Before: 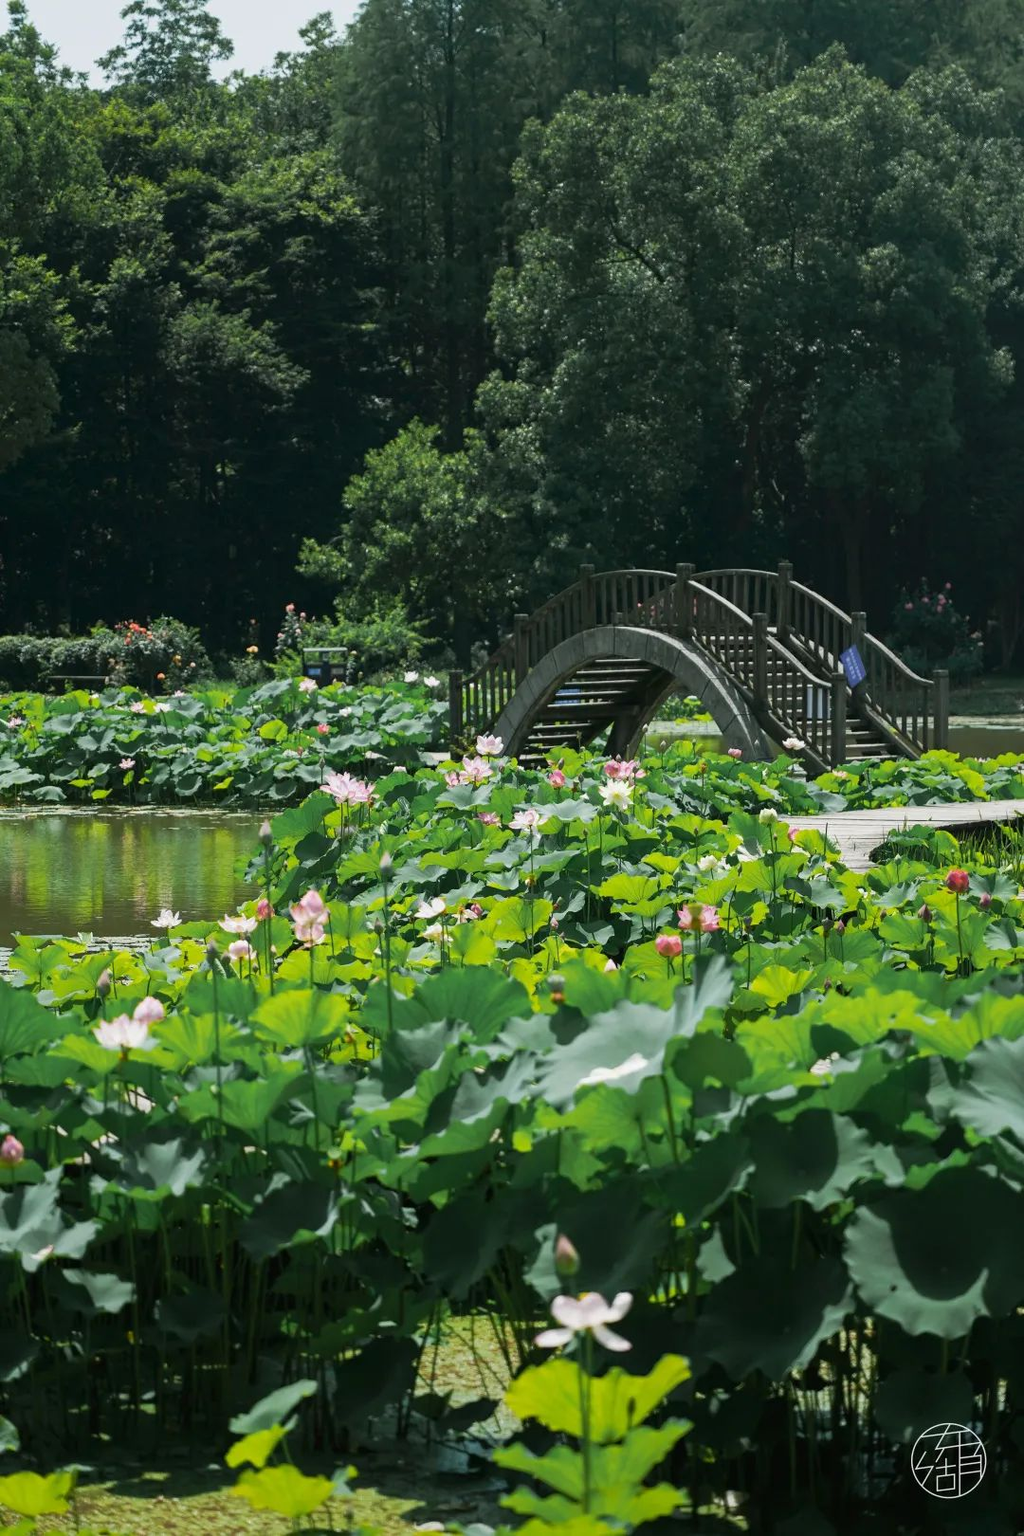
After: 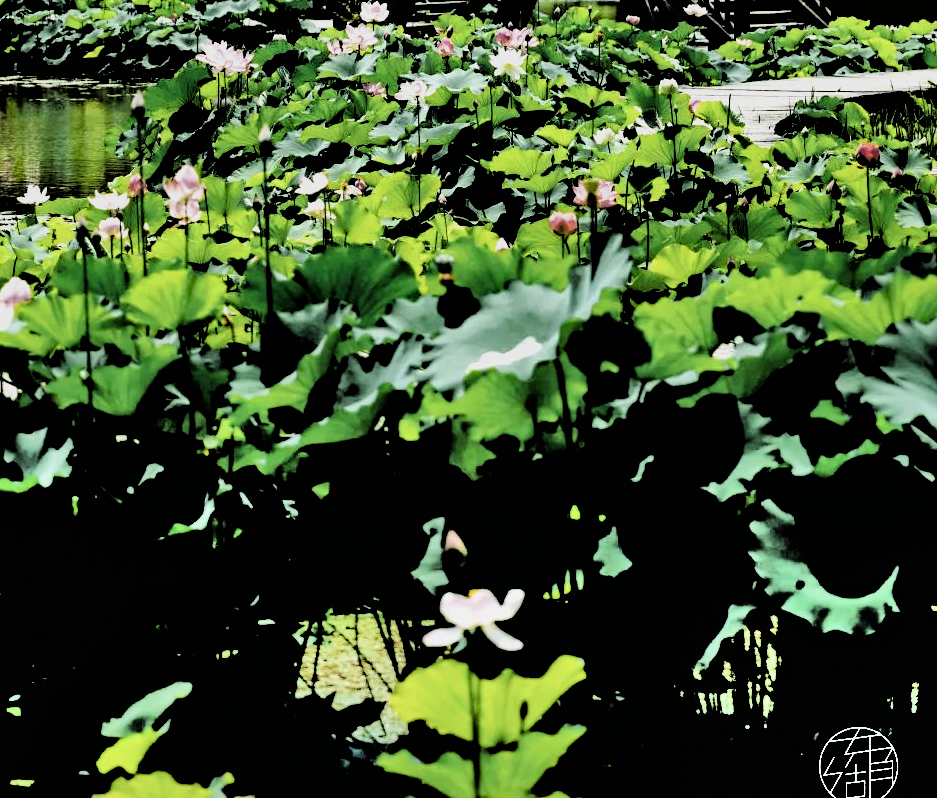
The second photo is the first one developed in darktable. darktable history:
filmic rgb: black relative exposure -1.11 EV, white relative exposure 2.05 EV, hardness 1.53, contrast 2.245, color science v6 (2022)
color zones: curves: ch0 [(0.068, 0.464) (0.25, 0.5) (0.48, 0.508) (0.75, 0.536) (0.886, 0.476) (0.967, 0.456)]; ch1 [(0.066, 0.456) (0.25, 0.5) (0.616, 0.508) (0.746, 0.56) (0.934, 0.444)]
shadows and highlights: shadows 82.39, white point adjustment -8.88, highlights -61.35, soften with gaussian
haze removal: strength 0.28, distance 0.25, compatibility mode true, adaptive false
crop and rotate: left 13.24%, top 47.78%, bottom 2.96%
